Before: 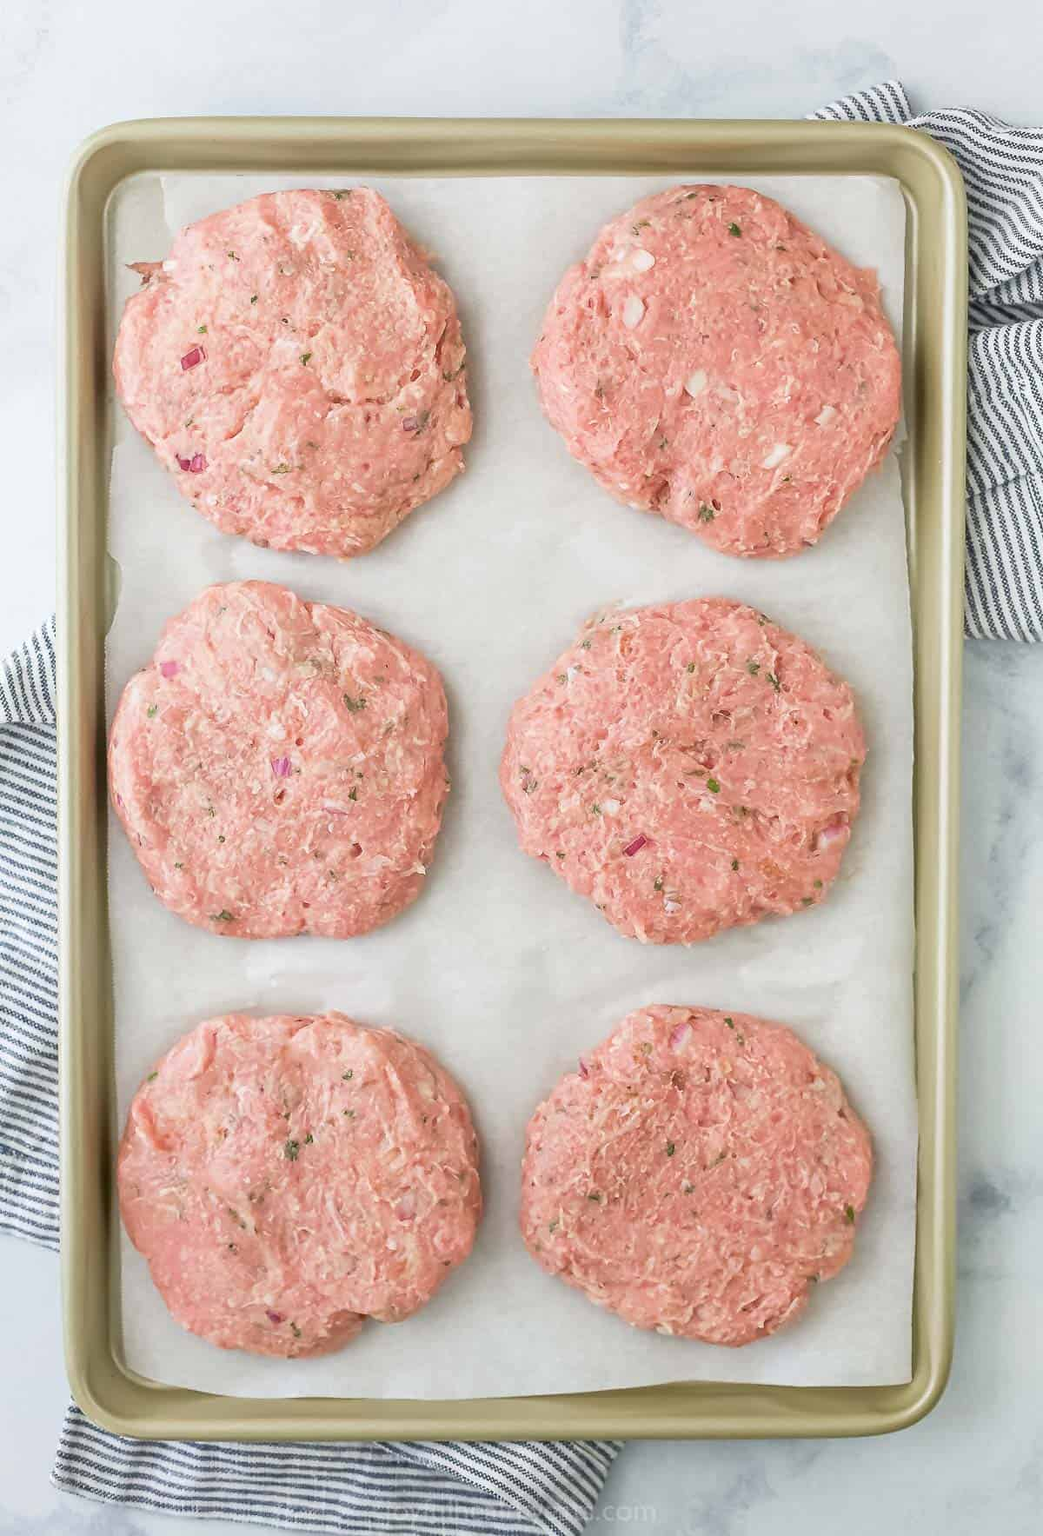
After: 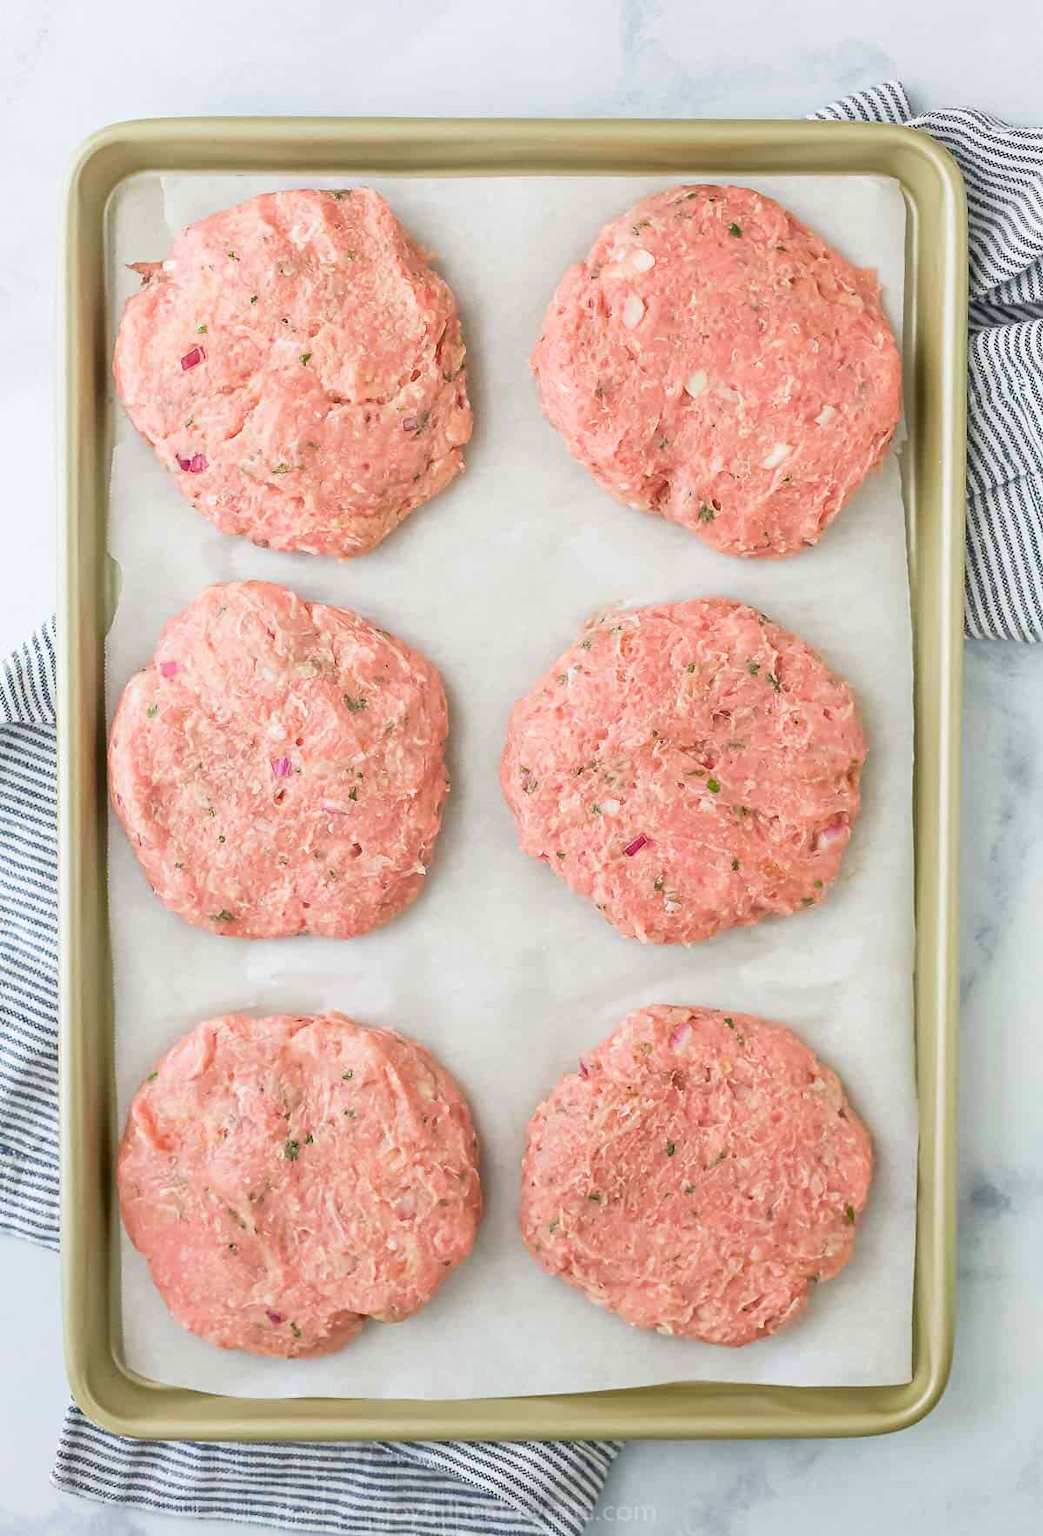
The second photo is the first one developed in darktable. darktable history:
contrast brightness saturation: contrast 0.081, saturation 0.2
